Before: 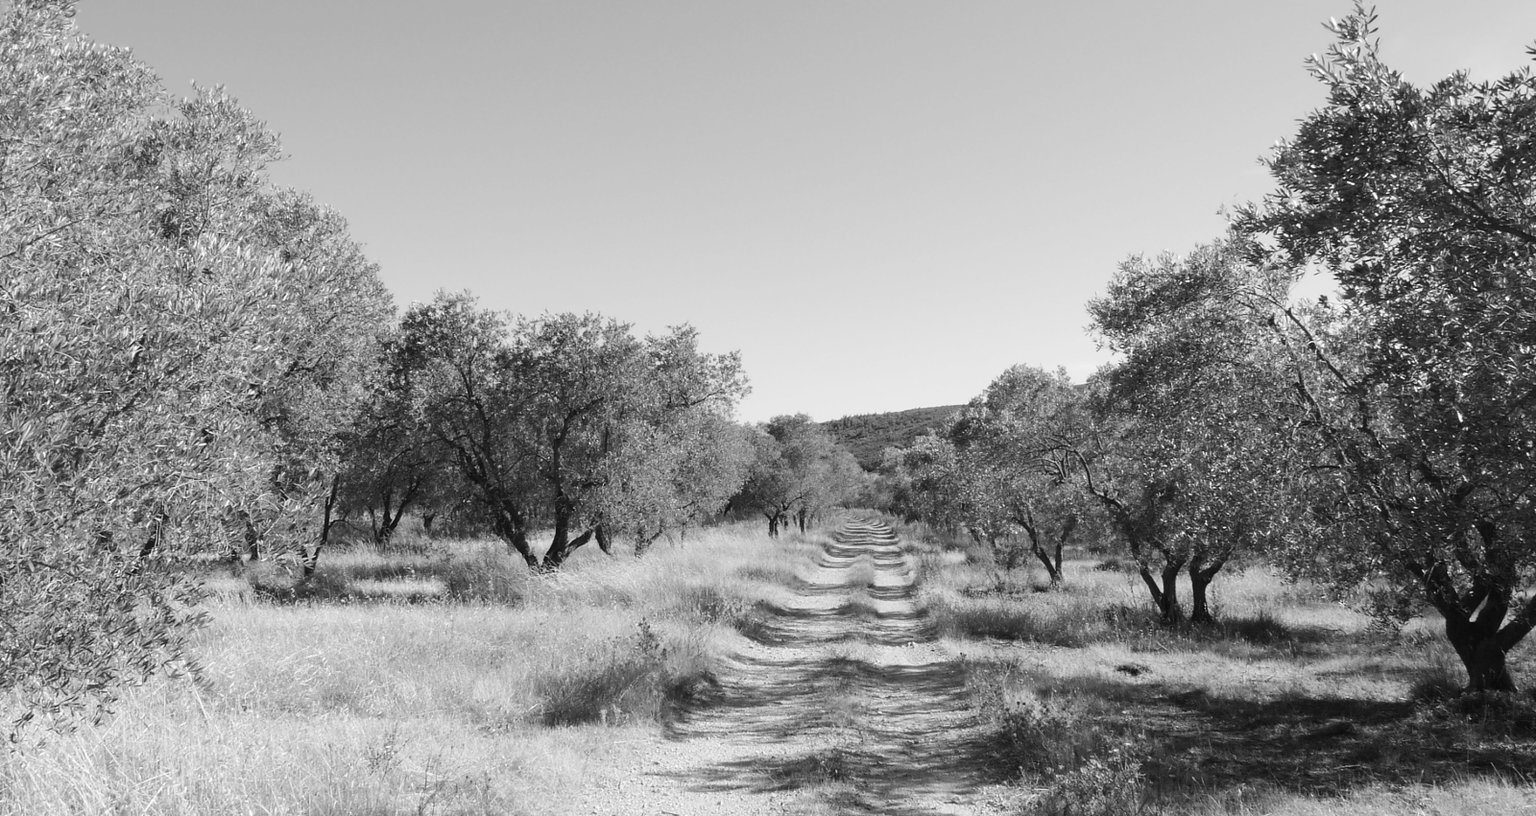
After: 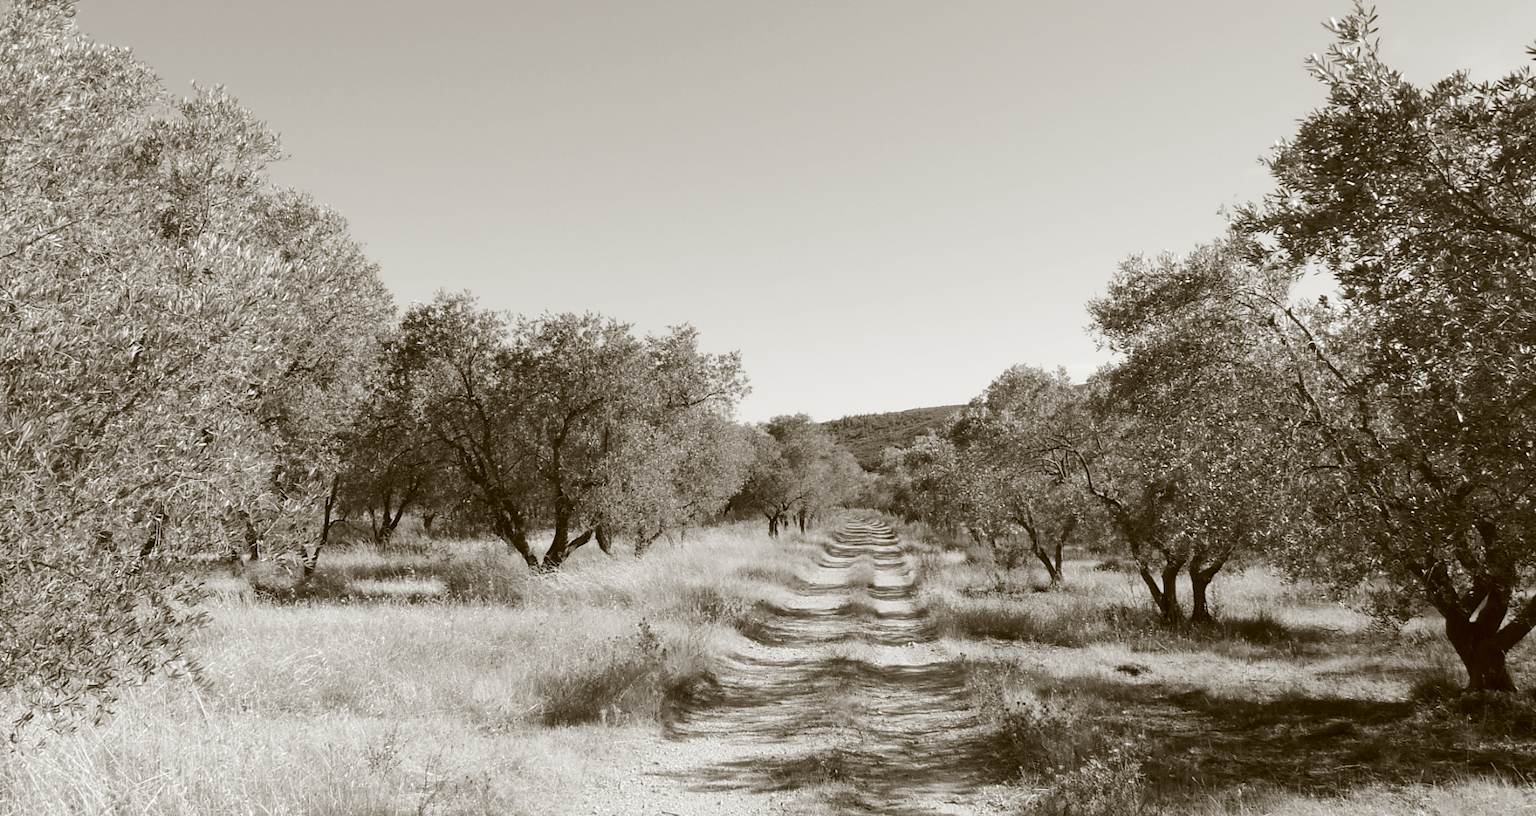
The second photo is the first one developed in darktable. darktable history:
color correction: highlights a* -0.601, highlights b* 0.175, shadows a* 4.28, shadows b* 20.04
